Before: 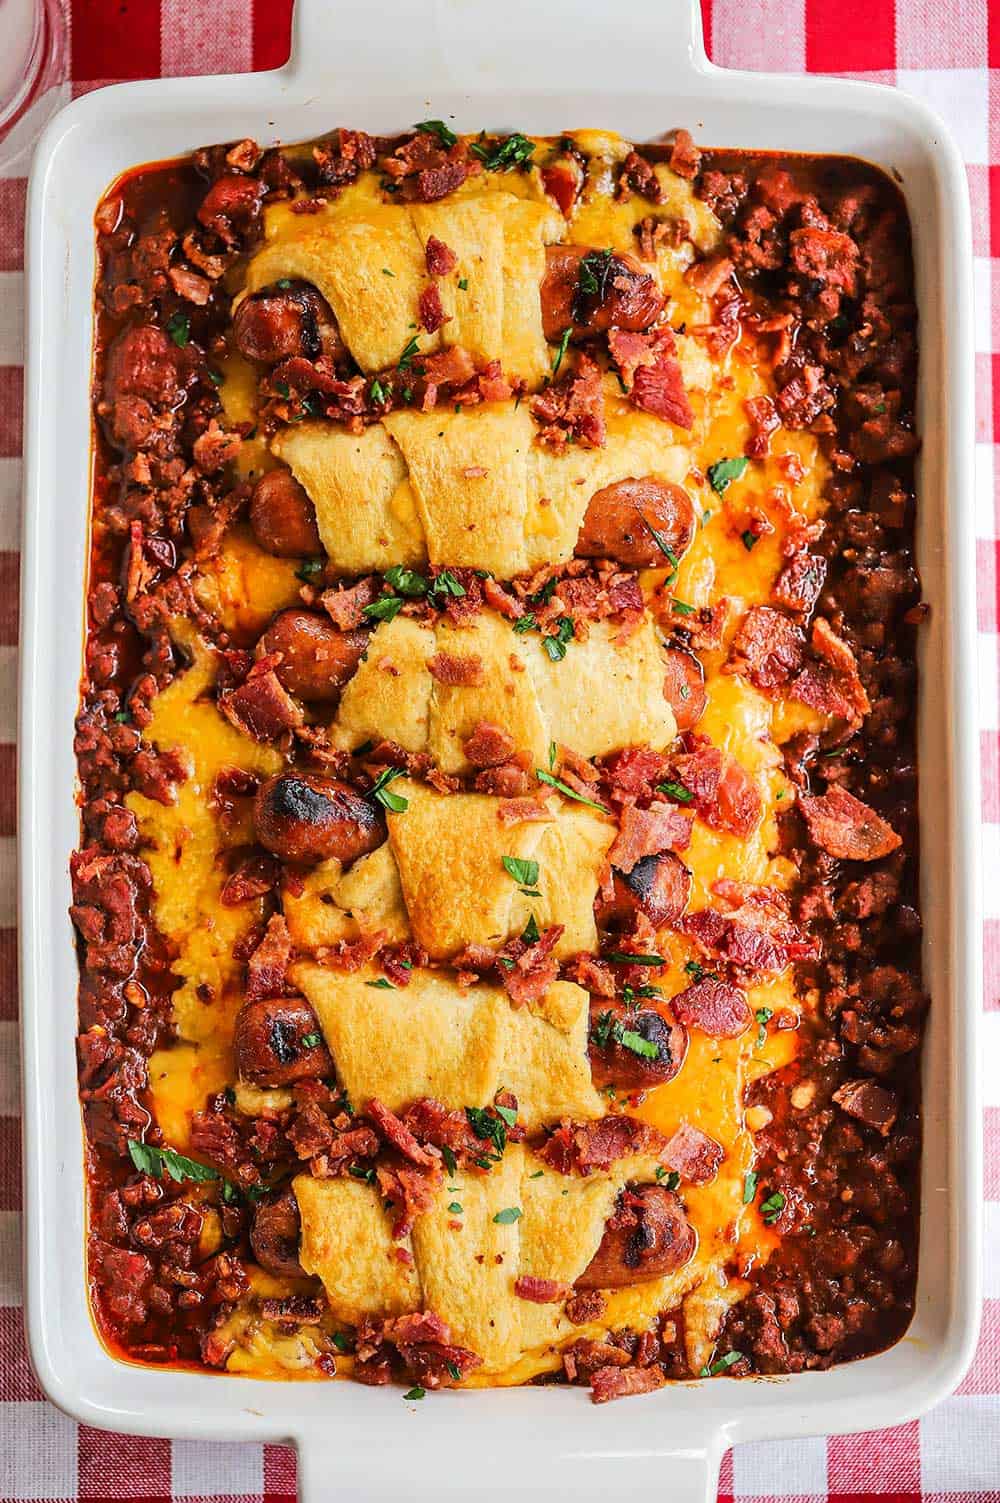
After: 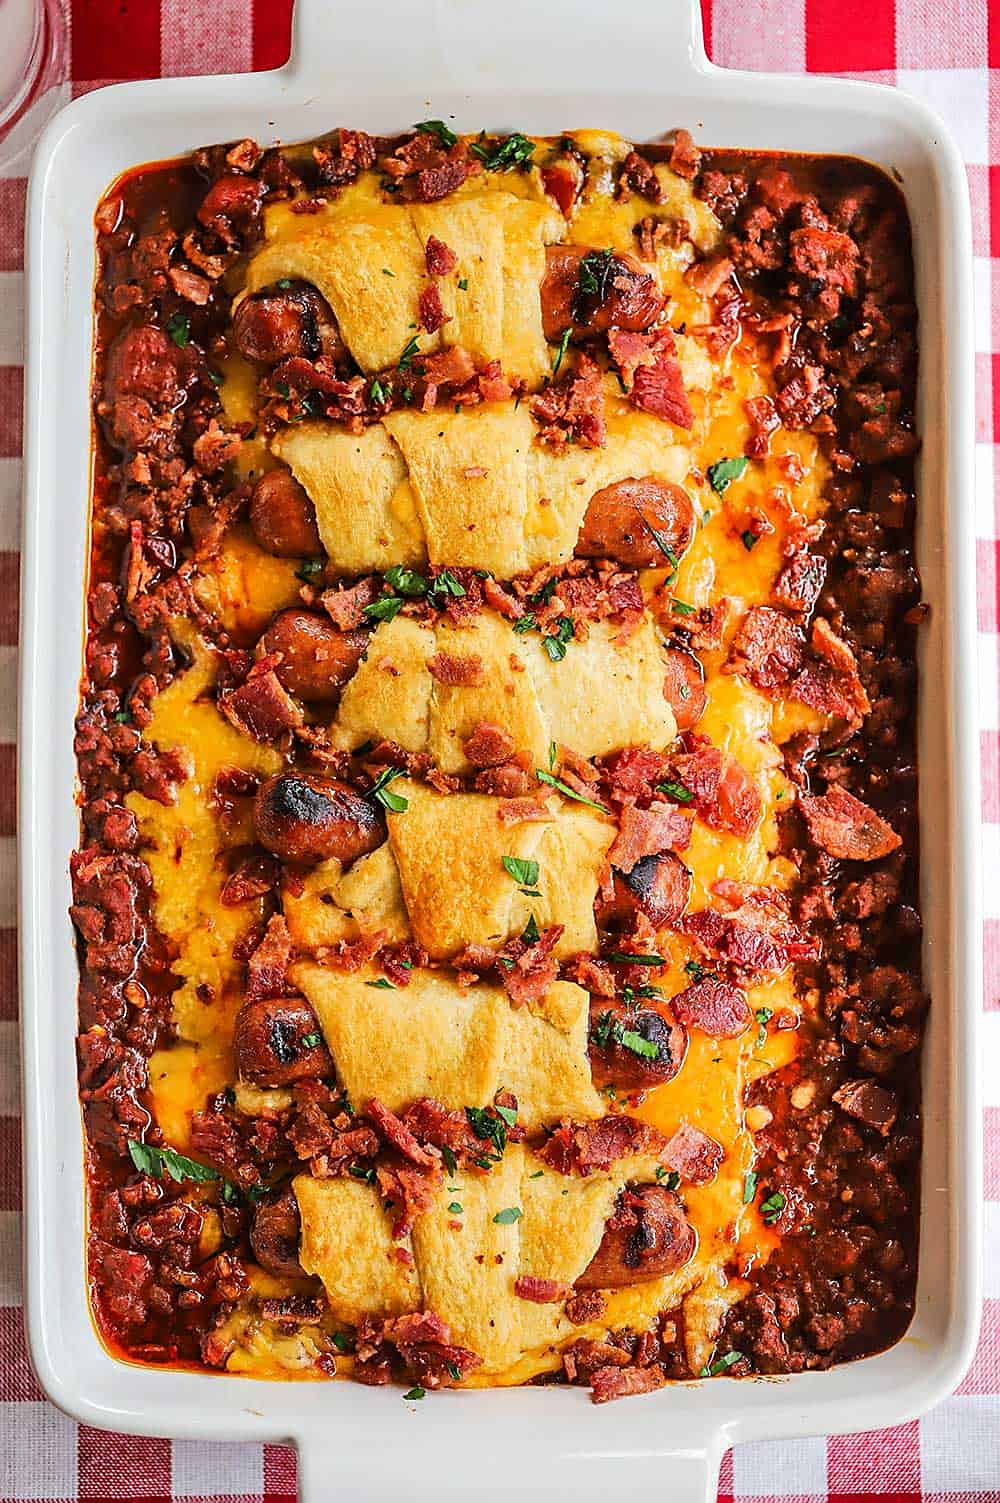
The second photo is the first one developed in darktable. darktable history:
sharpen: radius 1.87, amount 0.402, threshold 1.406
